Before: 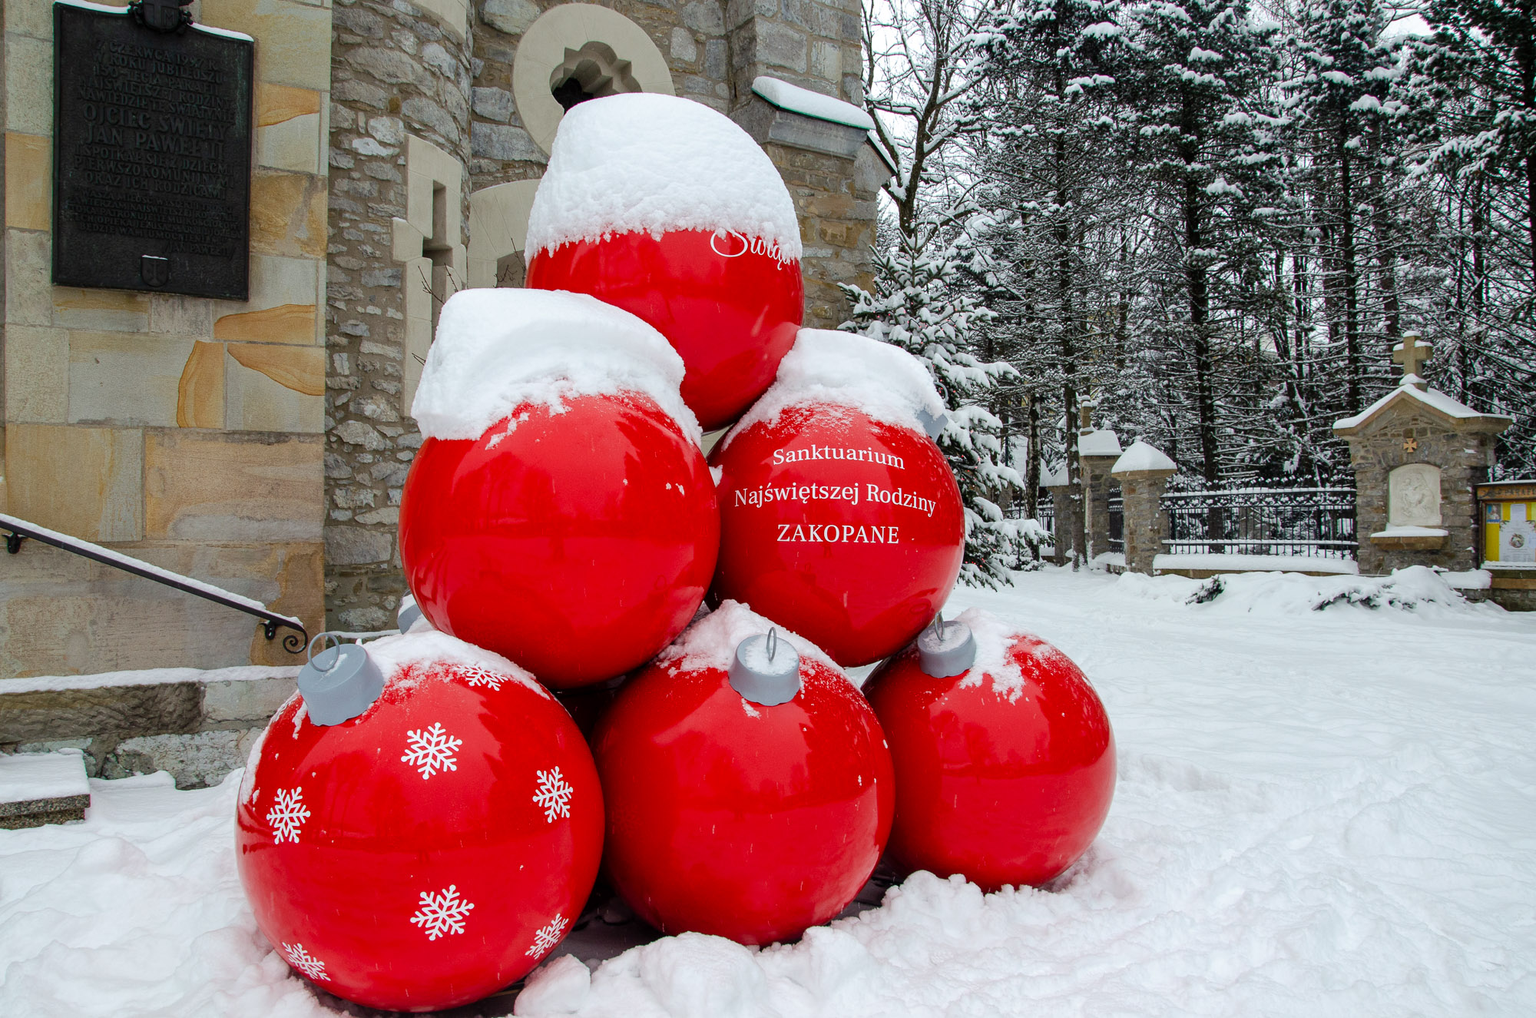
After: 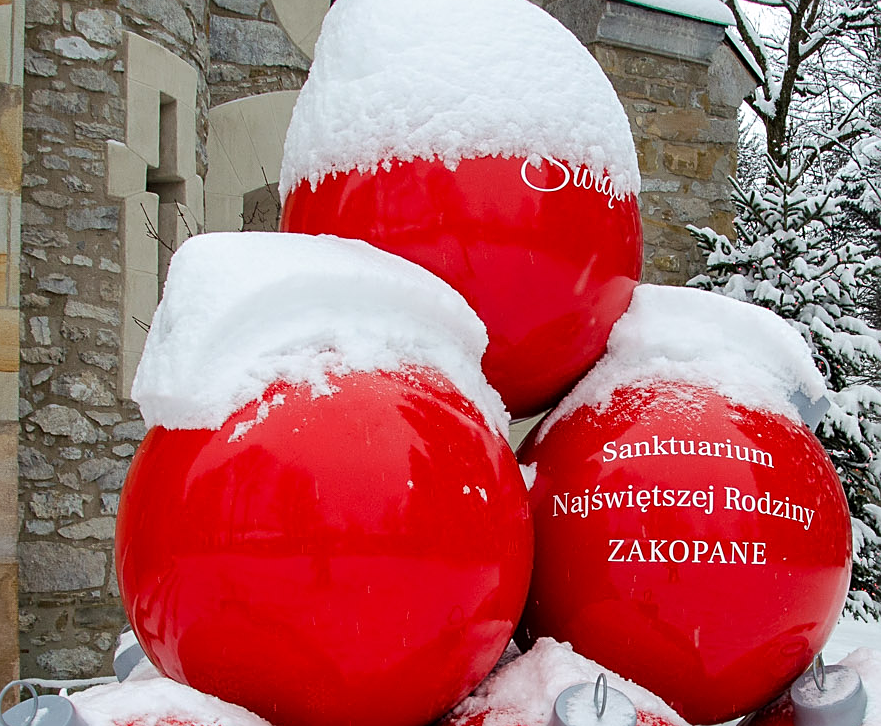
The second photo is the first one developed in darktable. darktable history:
sharpen: on, module defaults
crop: left 20.248%, top 10.86%, right 35.675%, bottom 34.321%
